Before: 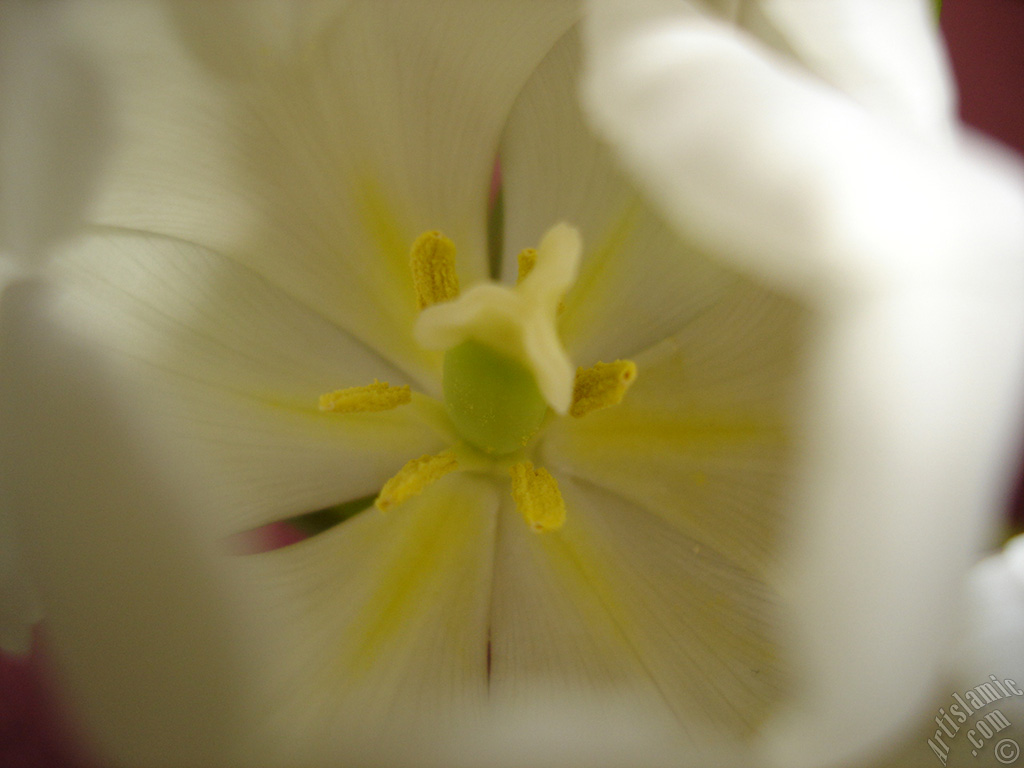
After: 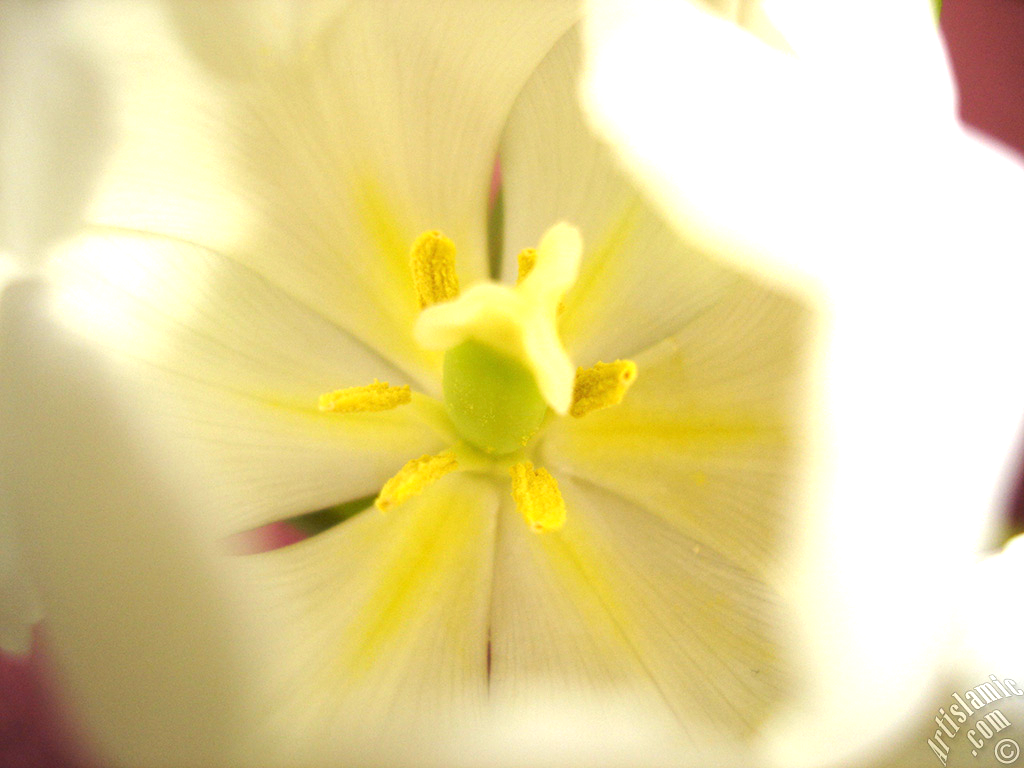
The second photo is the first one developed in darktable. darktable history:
exposure: black level correction 0, exposure 1.607 EV, compensate highlight preservation false
